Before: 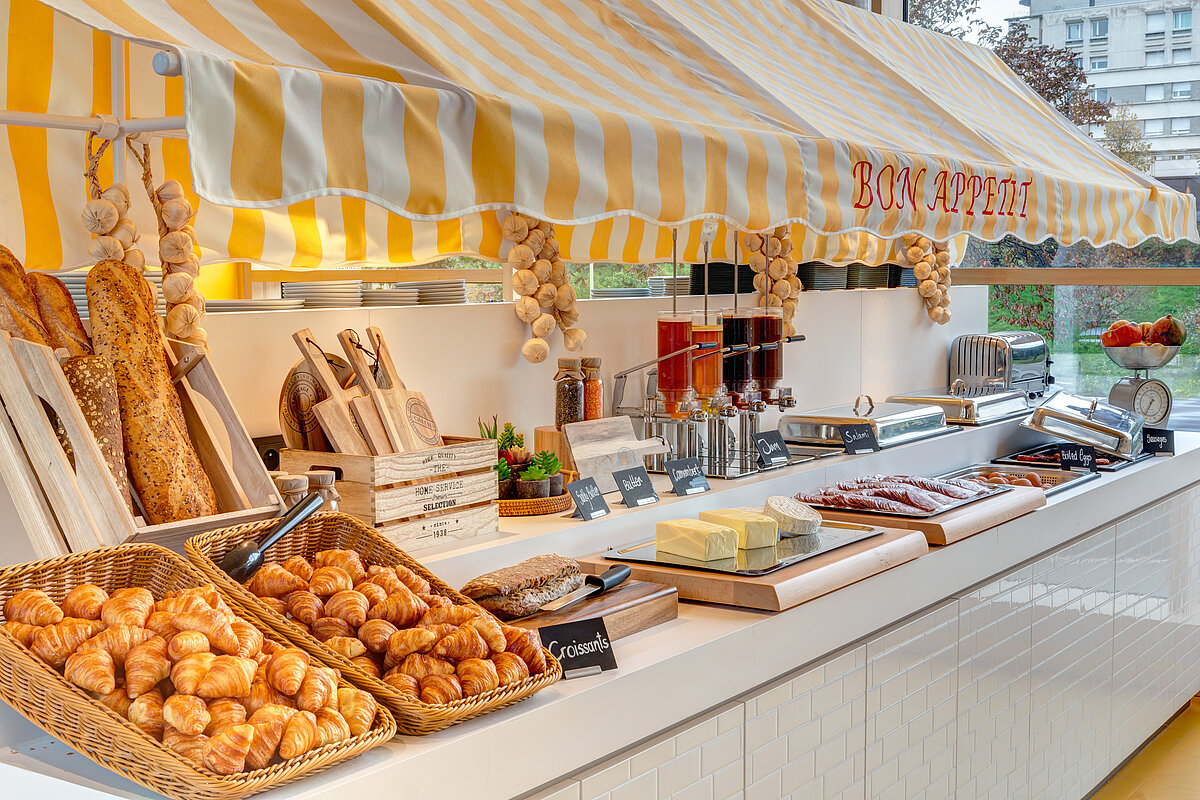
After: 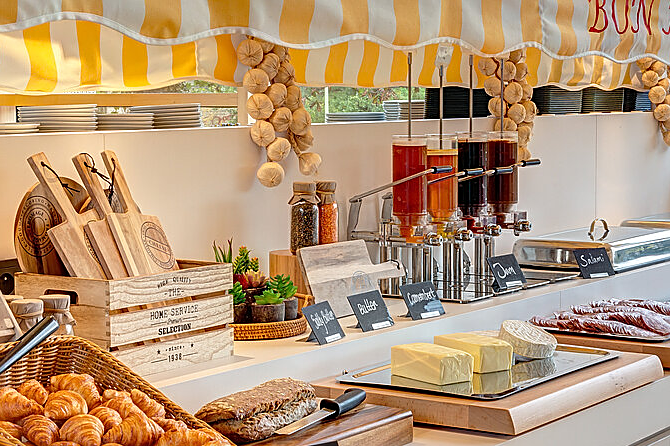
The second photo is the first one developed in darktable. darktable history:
sharpen: on, module defaults
crop and rotate: left 22.13%, top 22.054%, right 22.026%, bottom 22.102%
